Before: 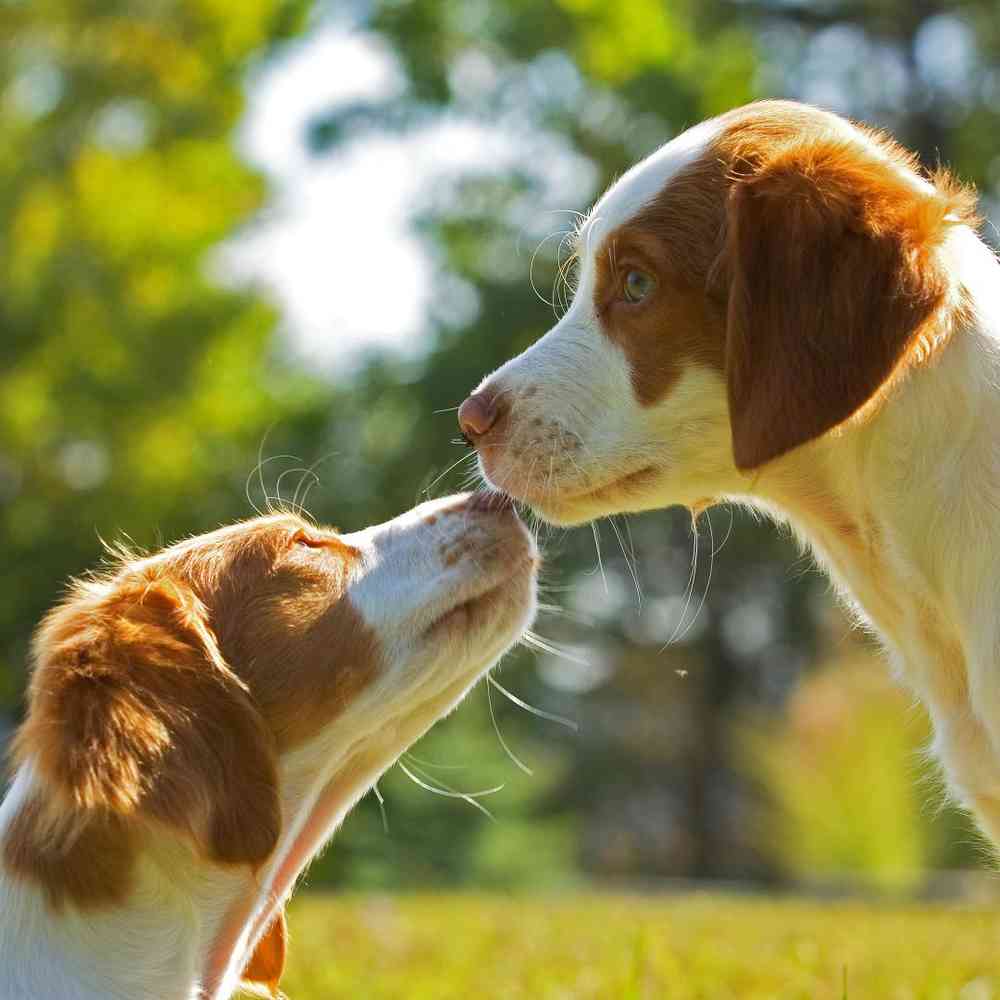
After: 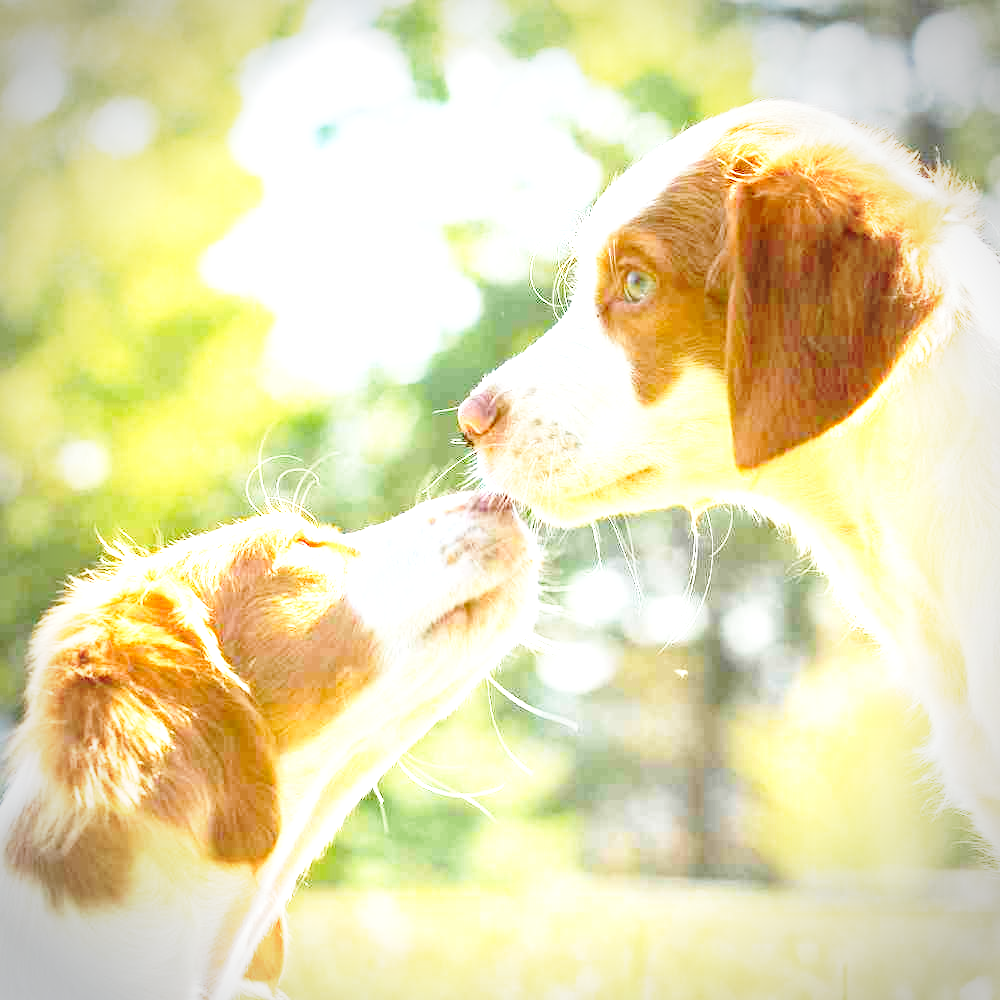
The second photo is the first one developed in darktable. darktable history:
vignetting: fall-off start 79.88%
base curve: curves: ch0 [(0, 0) (0.032, 0.037) (0.105, 0.228) (0.435, 0.76) (0.856, 0.983) (1, 1)], preserve colors none
exposure: exposure 2.04 EV, compensate highlight preservation false
